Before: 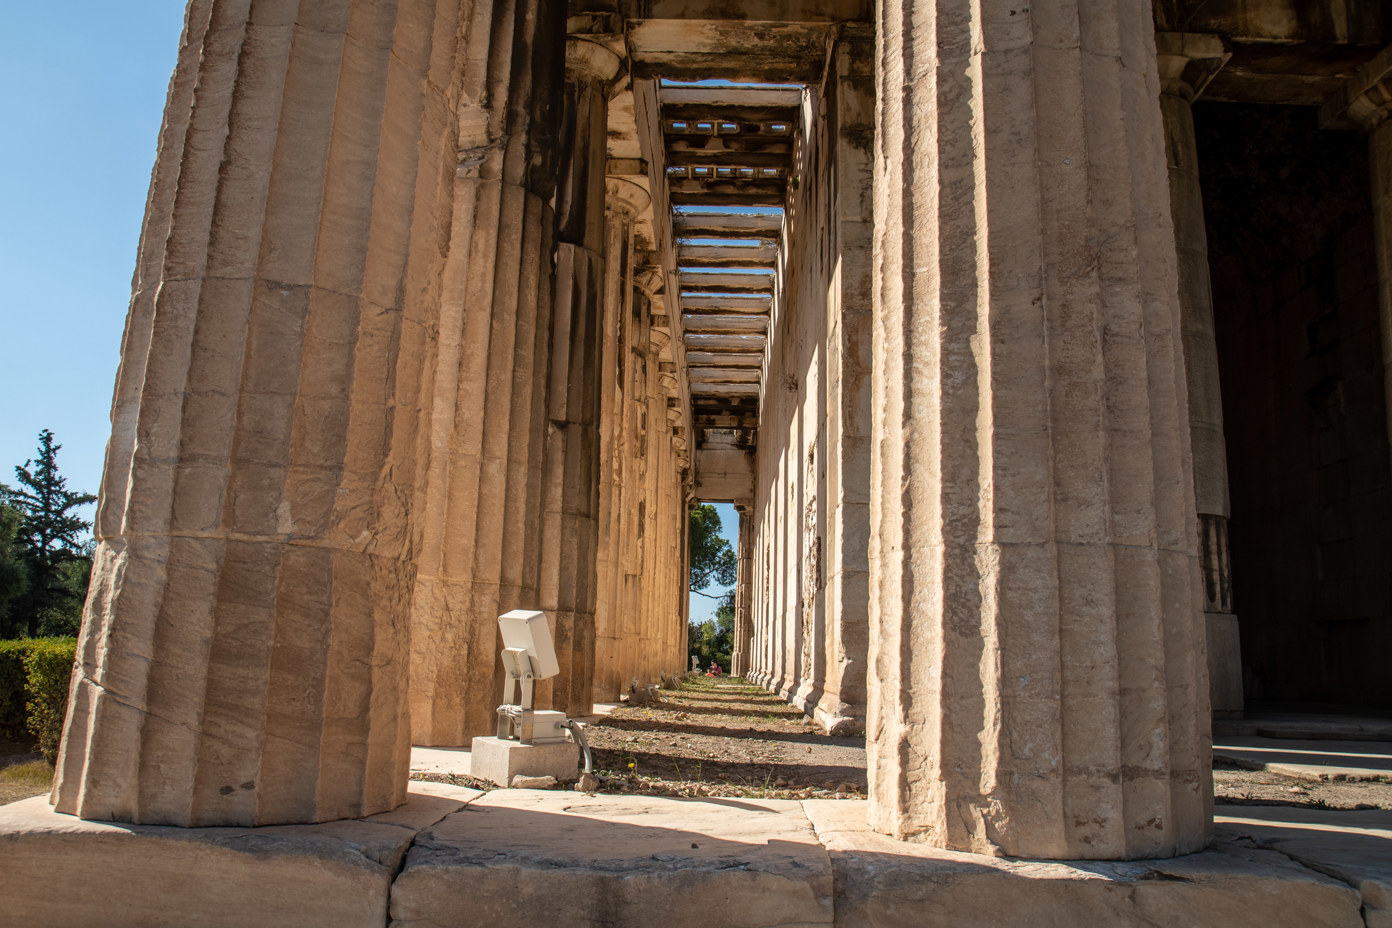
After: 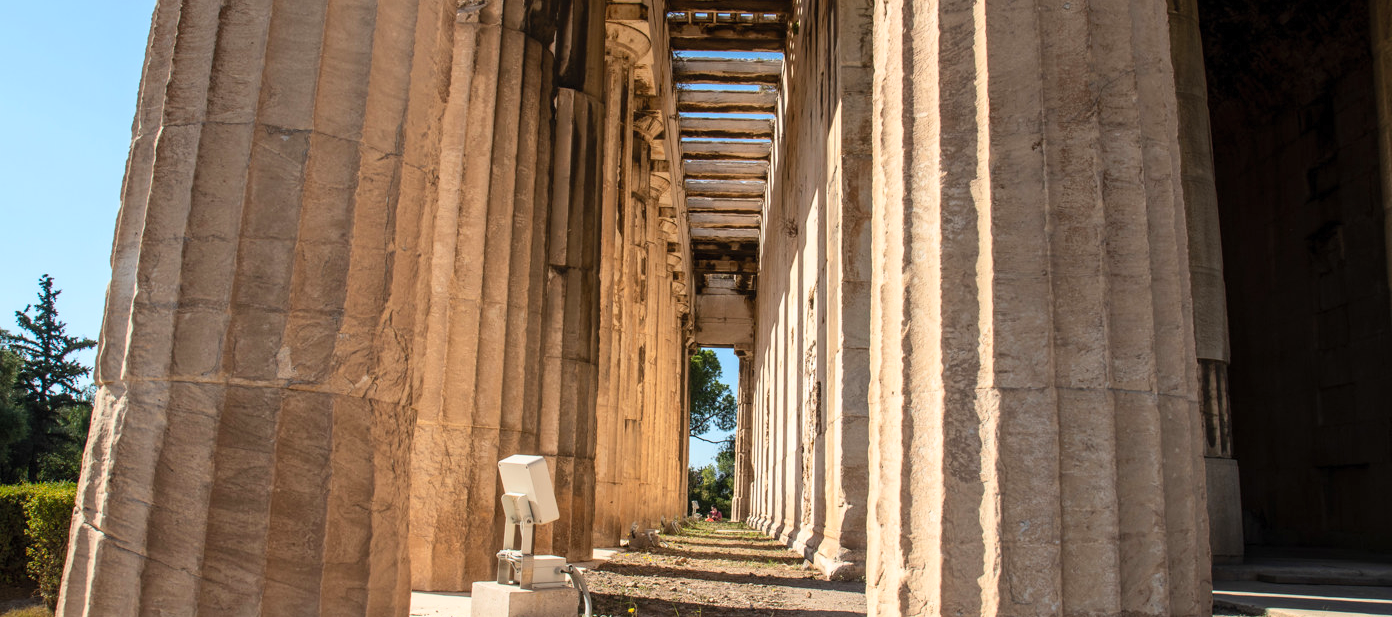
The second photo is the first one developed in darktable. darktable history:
crop: top 16.727%, bottom 16.727%
tone equalizer: -7 EV 0.18 EV, -6 EV 0.12 EV, -5 EV 0.08 EV, -4 EV 0.04 EV, -2 EV -0.02 EV, -1 EV -0.04 EV, +0 EV -0.06 EV, luminance estimator HSV value / RGB max
contrast brightness saturation: contrast 0.2, brightness 0.15, saturation 0.14
